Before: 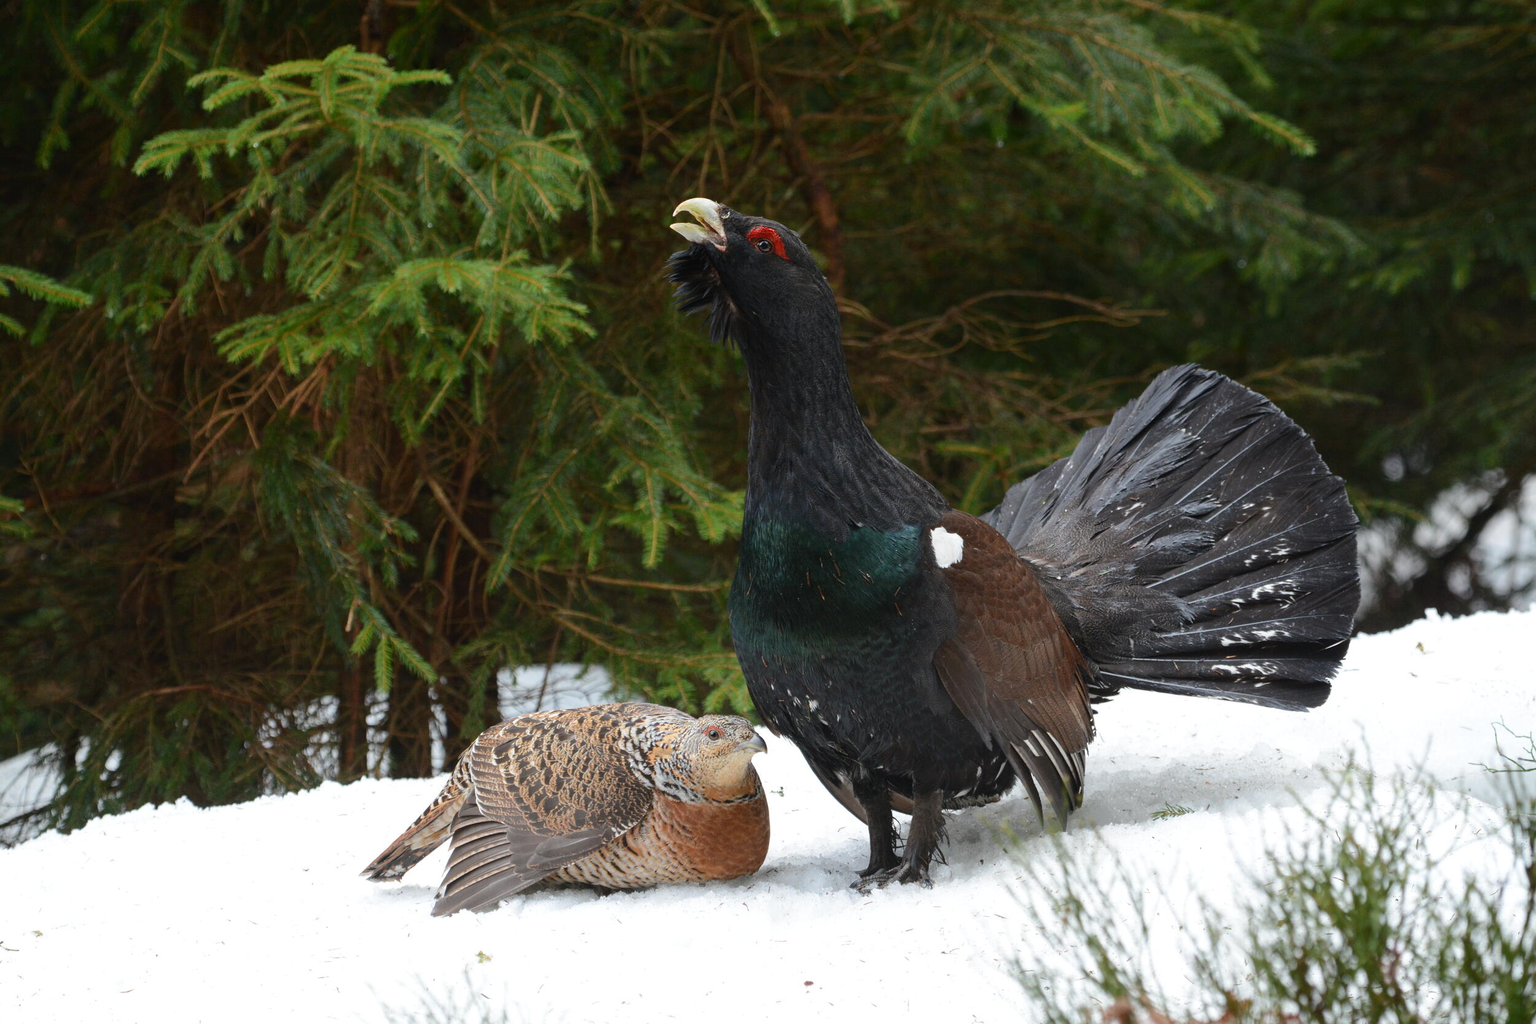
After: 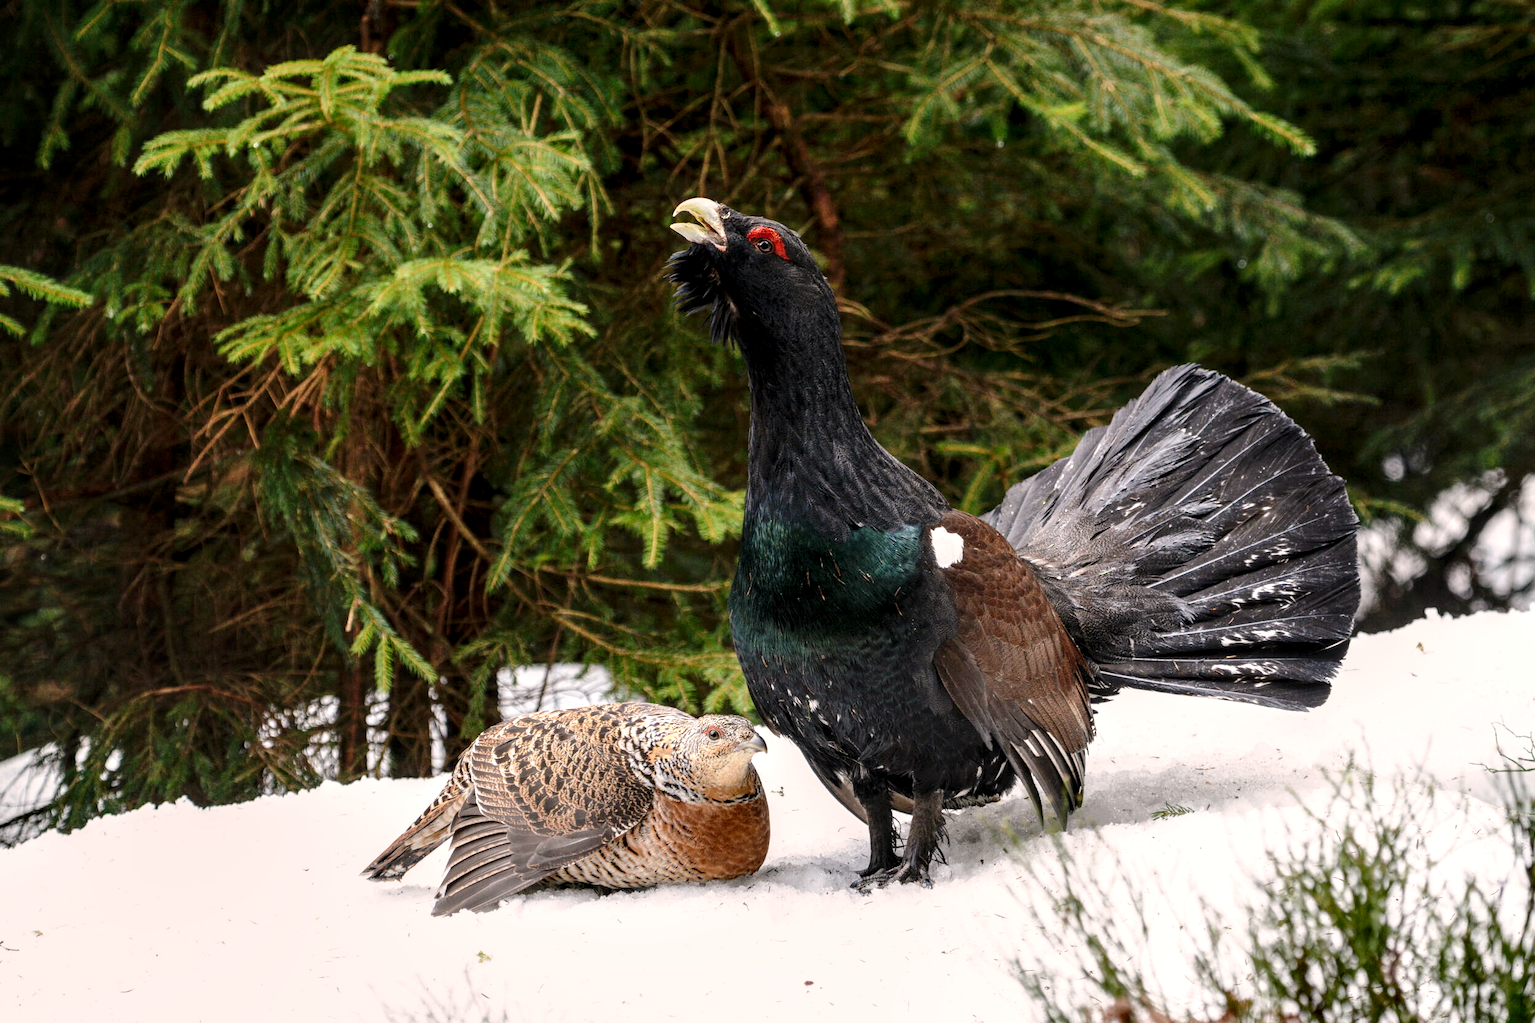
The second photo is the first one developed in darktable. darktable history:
local contrast: highlights 60%, shadows 60%, detail 160%
tone curve: curves: ch0 [(0, 0.021) (0.049, 0.044) (0.152, 0.14) (0.328, 0.377) (0.473, 0.543) (0.641, 0.705) (0.85, 0.894) (1, 0.969)]; ch1 [(0, 0) (0.302, 0.331) (0.427, 0.433) (0.472, 0.47) (0.502, 0.503) (0.527, 0.524) (0.564, 0.591) (0.602, 0.632) (0.677, 0.701) (0.859, 0.885) (1, 1)]; ch2 [(0, 0) (0.33, 0.301) (0.447, 0.44) (0.487, 0.496) (0.502, 0.516) (0.535, 0.563) (0.565, 0.6) (0.618, 0.629) (1, 1)], preserve colors none
color correction: highlights a* 5.83, highlights b* 4.75
